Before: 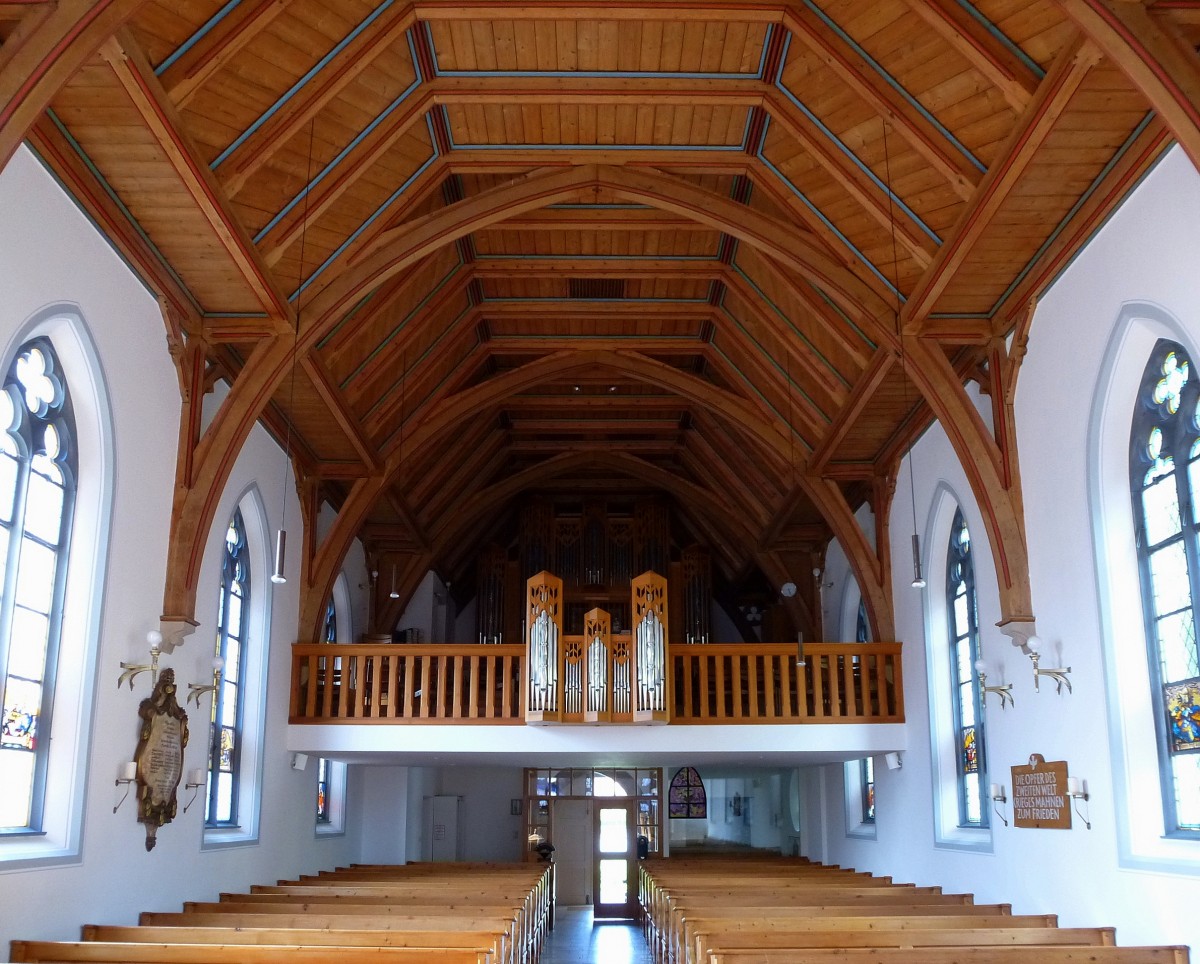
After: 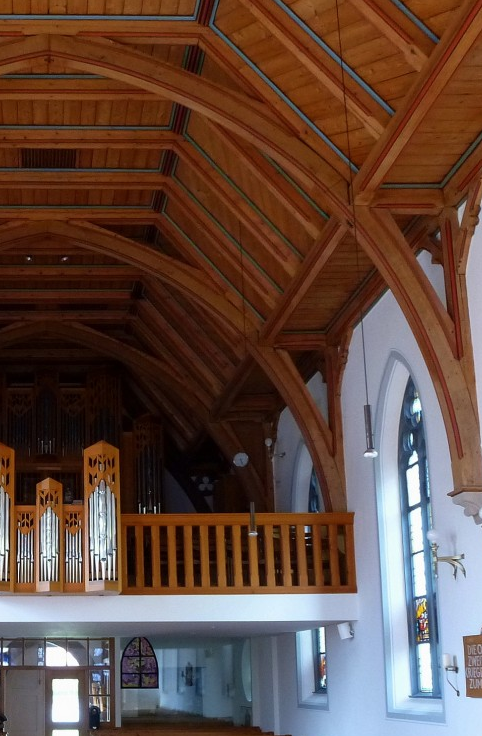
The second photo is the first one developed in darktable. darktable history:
crop: left 45.685%, top 13.521%, right 14.086%, bottom 10.123%
